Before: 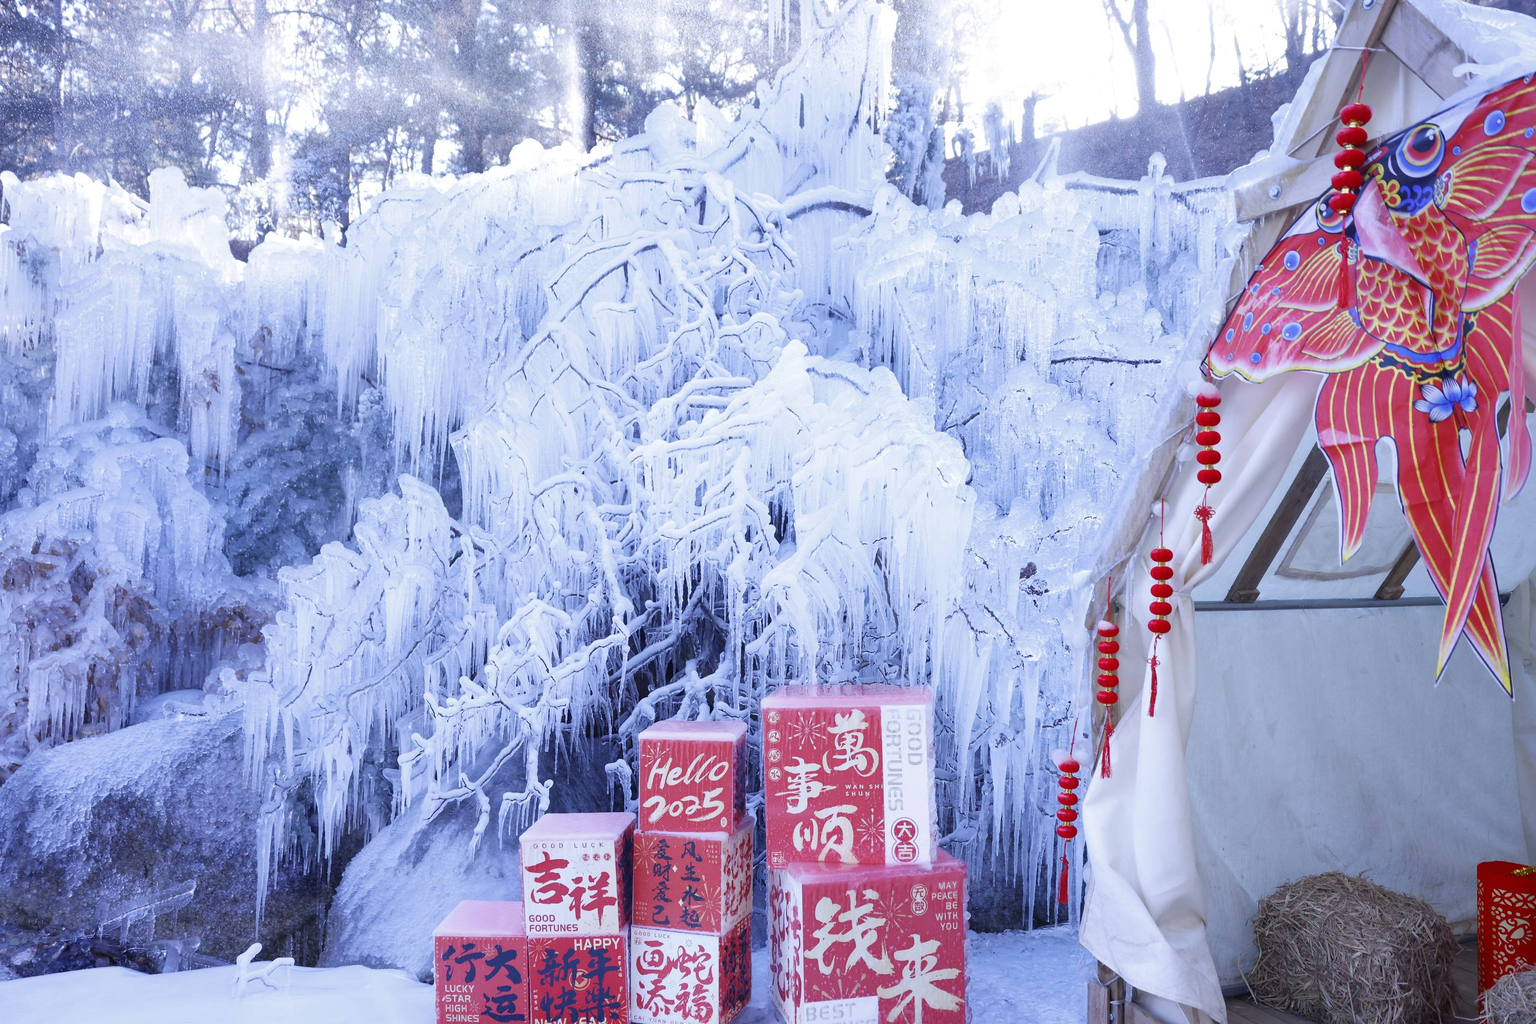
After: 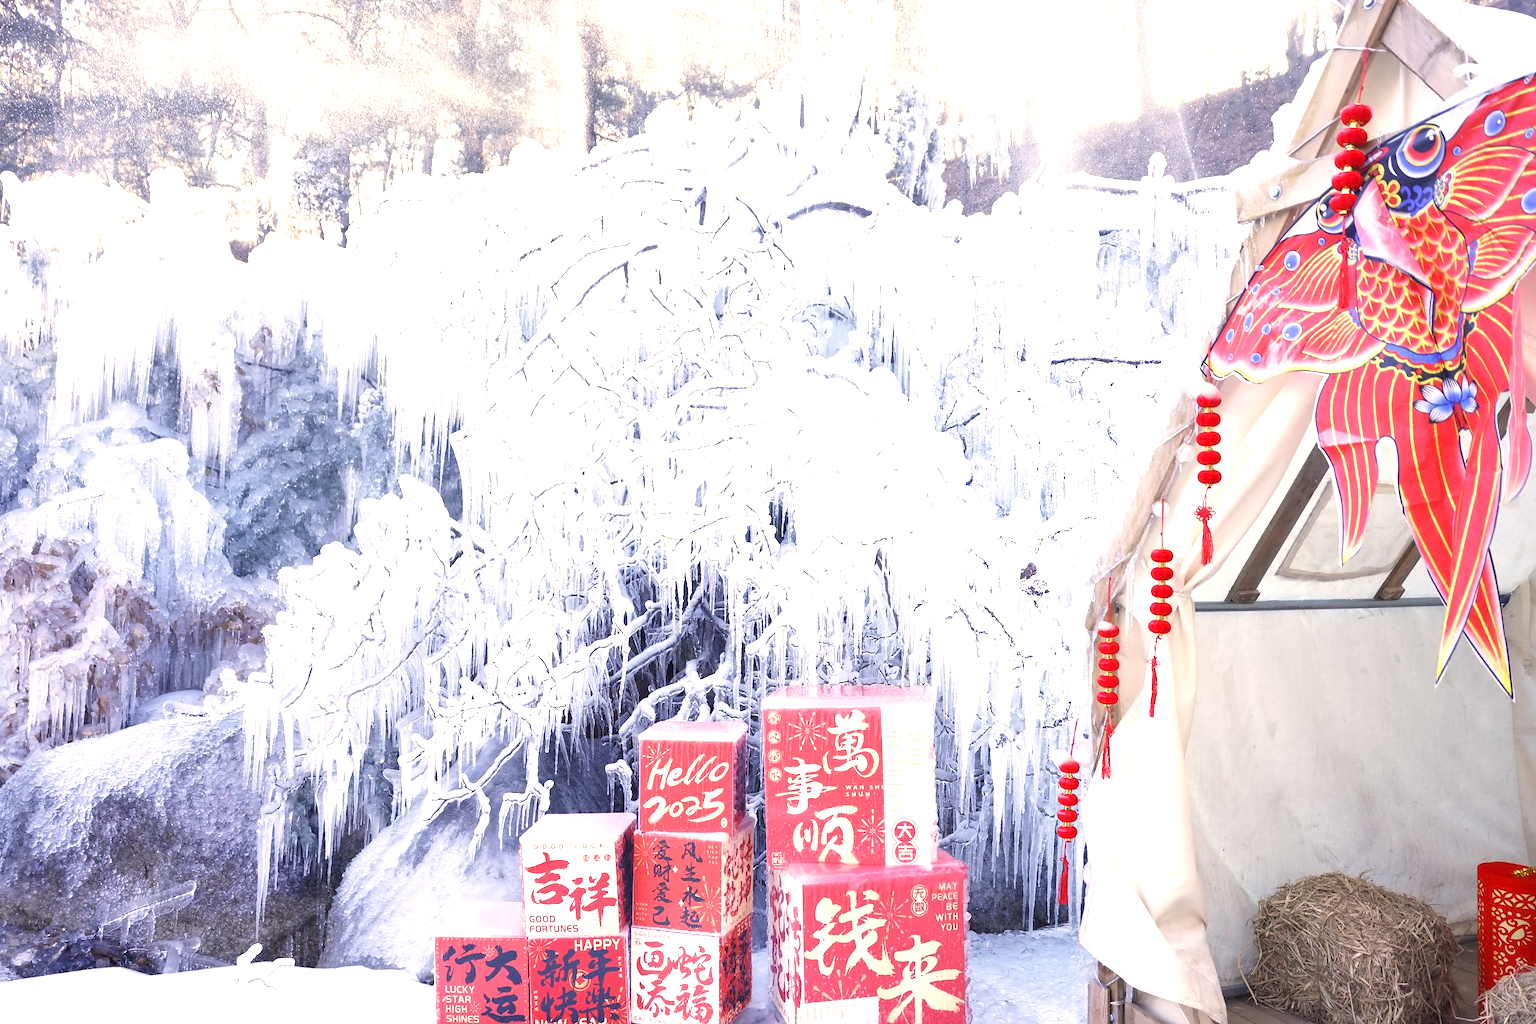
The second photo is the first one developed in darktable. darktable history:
white balance: red 1.138, green 0.996, blue 0.812
tone equalizer: on, module defaults
contrast equalizer: y [[0.5 ×4, 0.524, 0.59], [0.5 ×6], [0.5 ×6], [0, 0, 0, 0.01, 0.045, 0.012], [0, 0, 0, 0.044, 0.195, 0.131]]
exposure: black level correction 0, exposure 1 EV, compensate exposure bias true, compensate highlight preservation false
